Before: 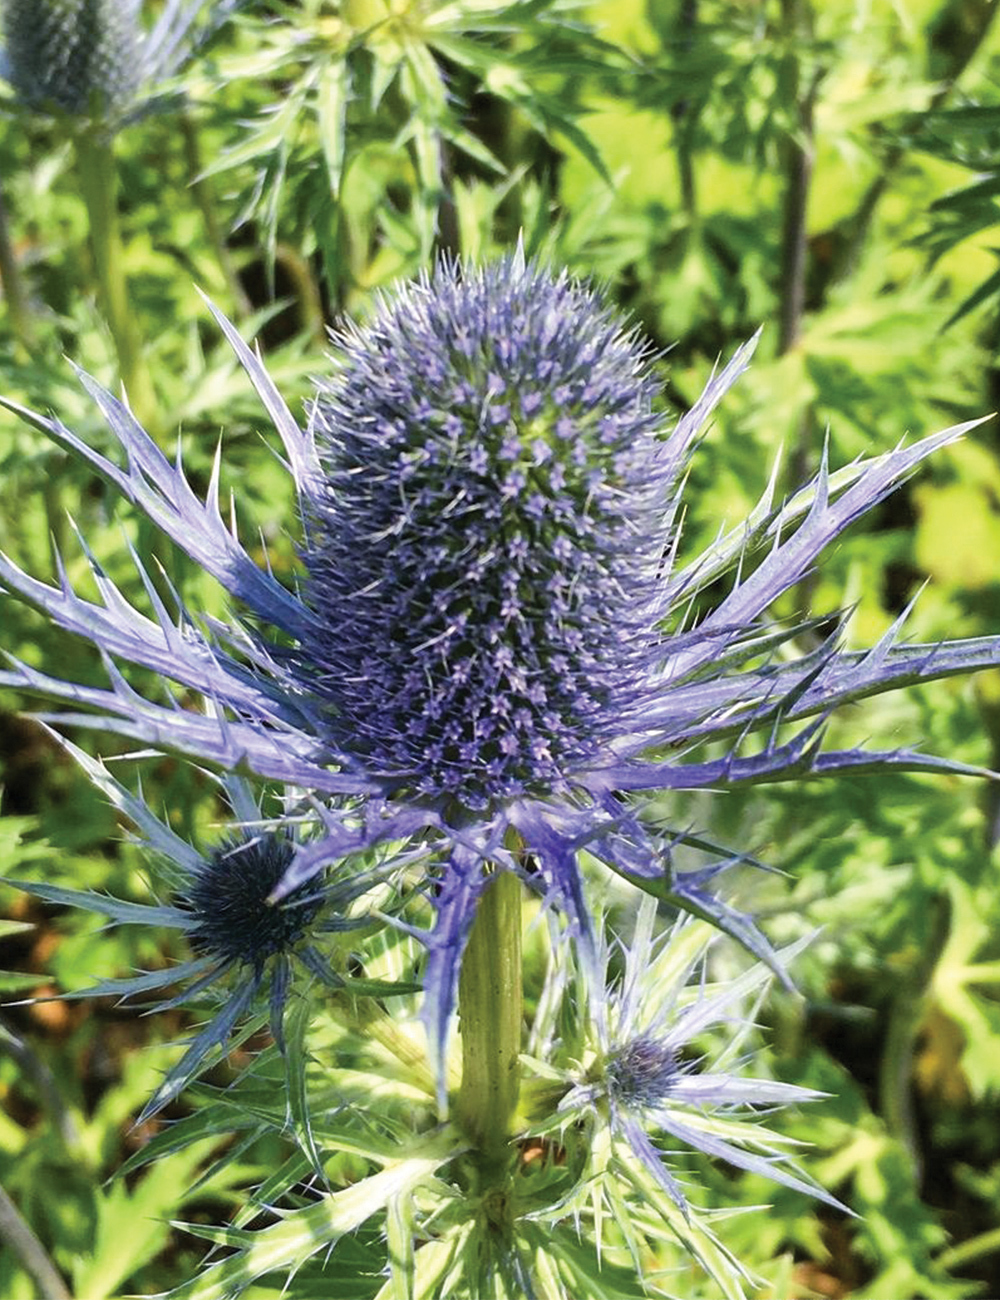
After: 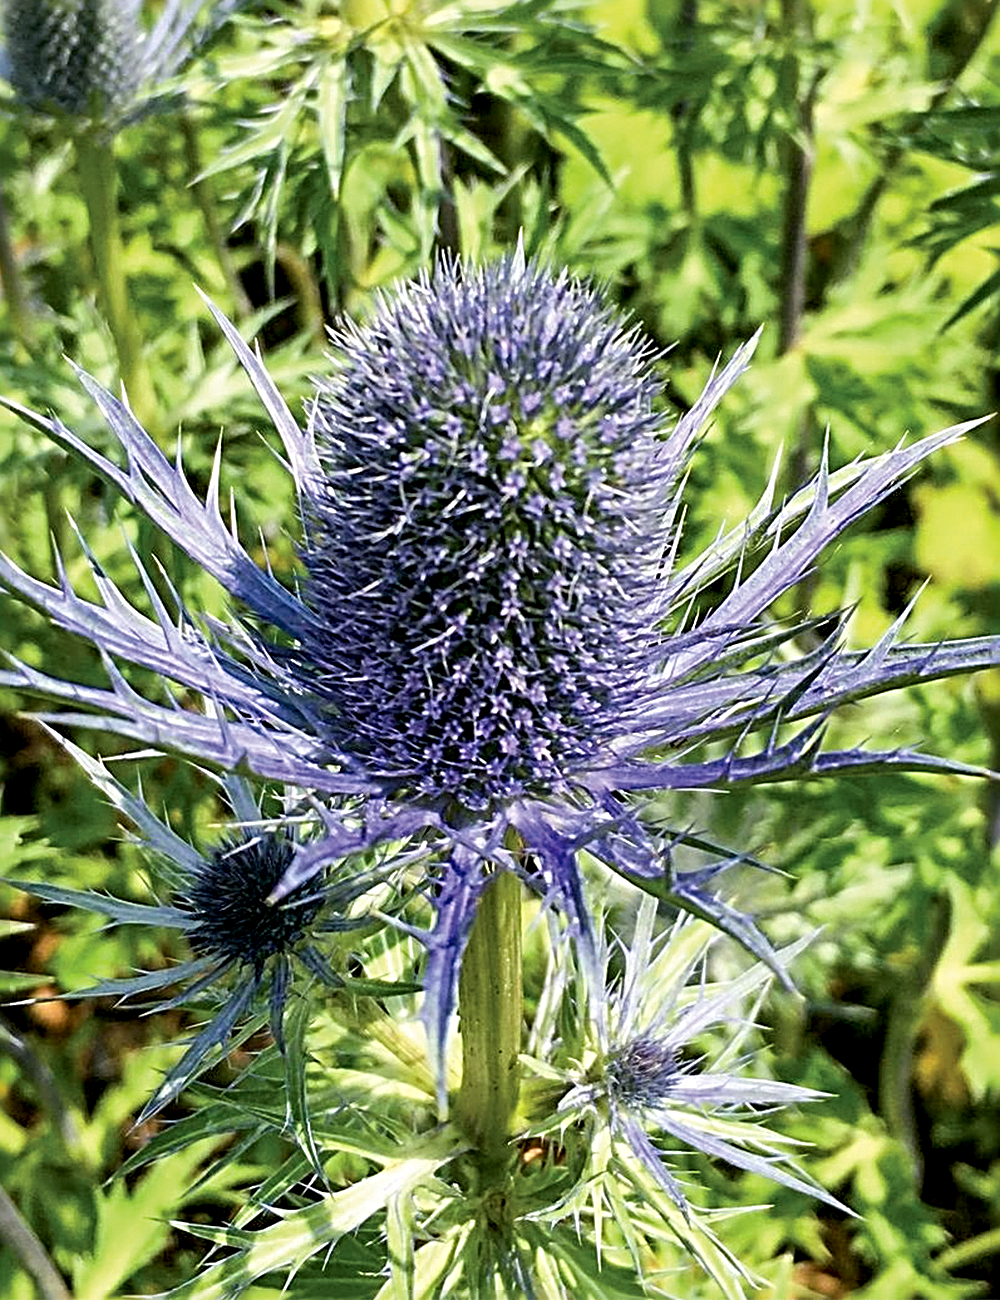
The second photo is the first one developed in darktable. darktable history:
rotate and perspective: automatic cropping off
sharpen: radius 3.69, amount 0.928
exposure: black level correction 0.009, compensate highlight preservation false
